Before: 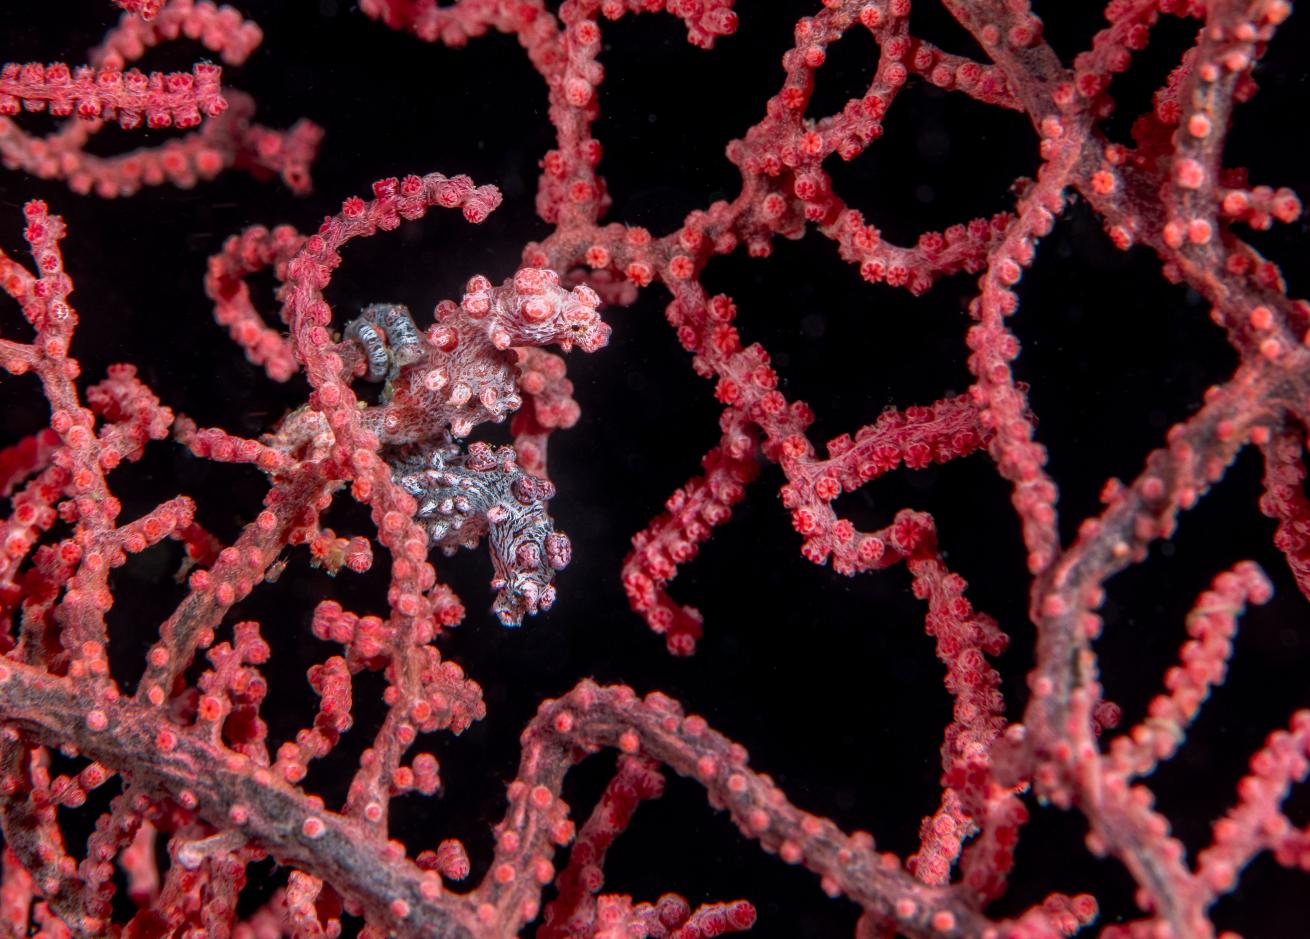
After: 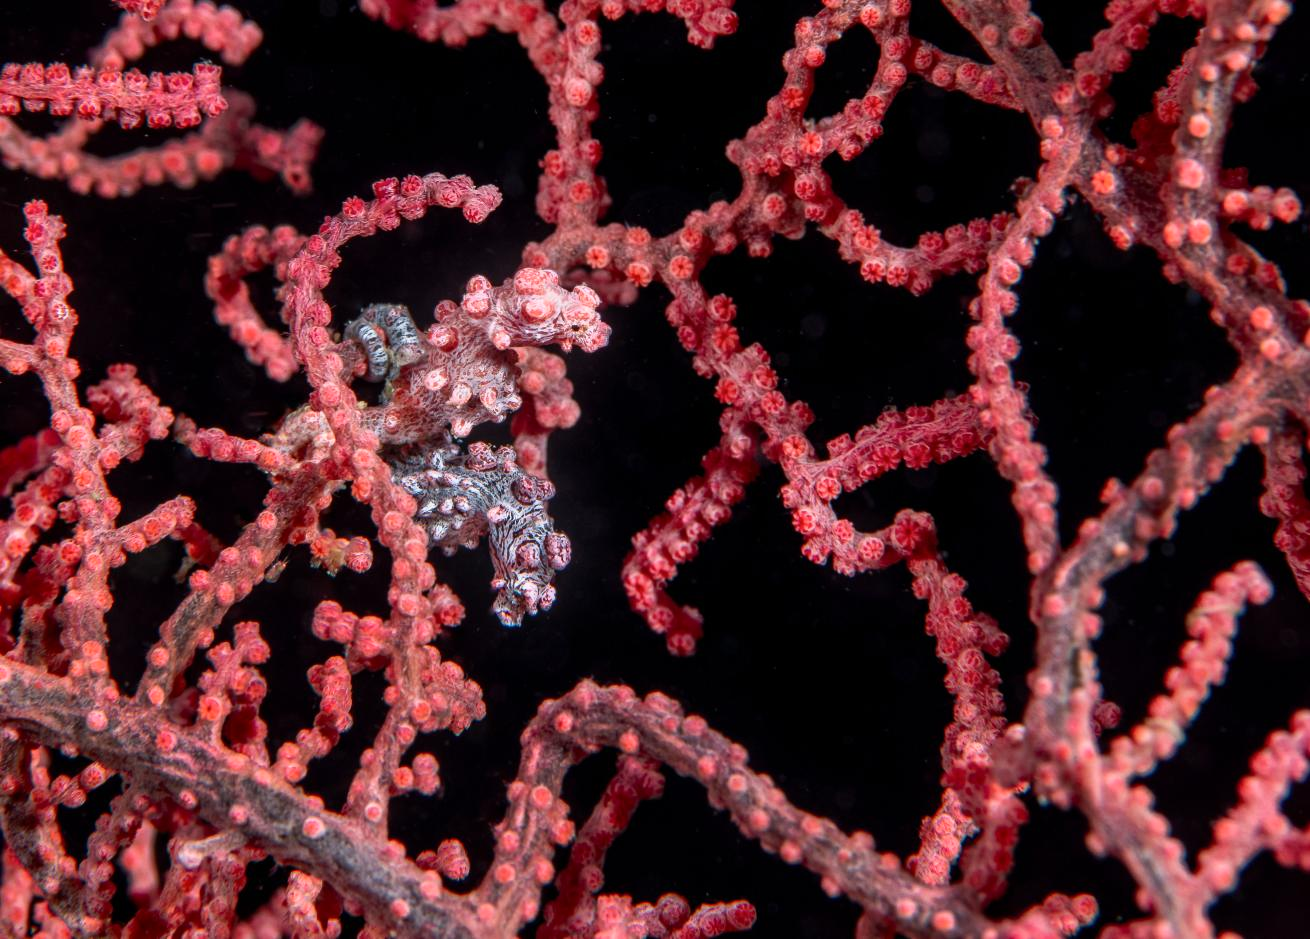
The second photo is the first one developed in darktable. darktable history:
contrast brightness saturation: contrast 0.148, brightness 0.051
